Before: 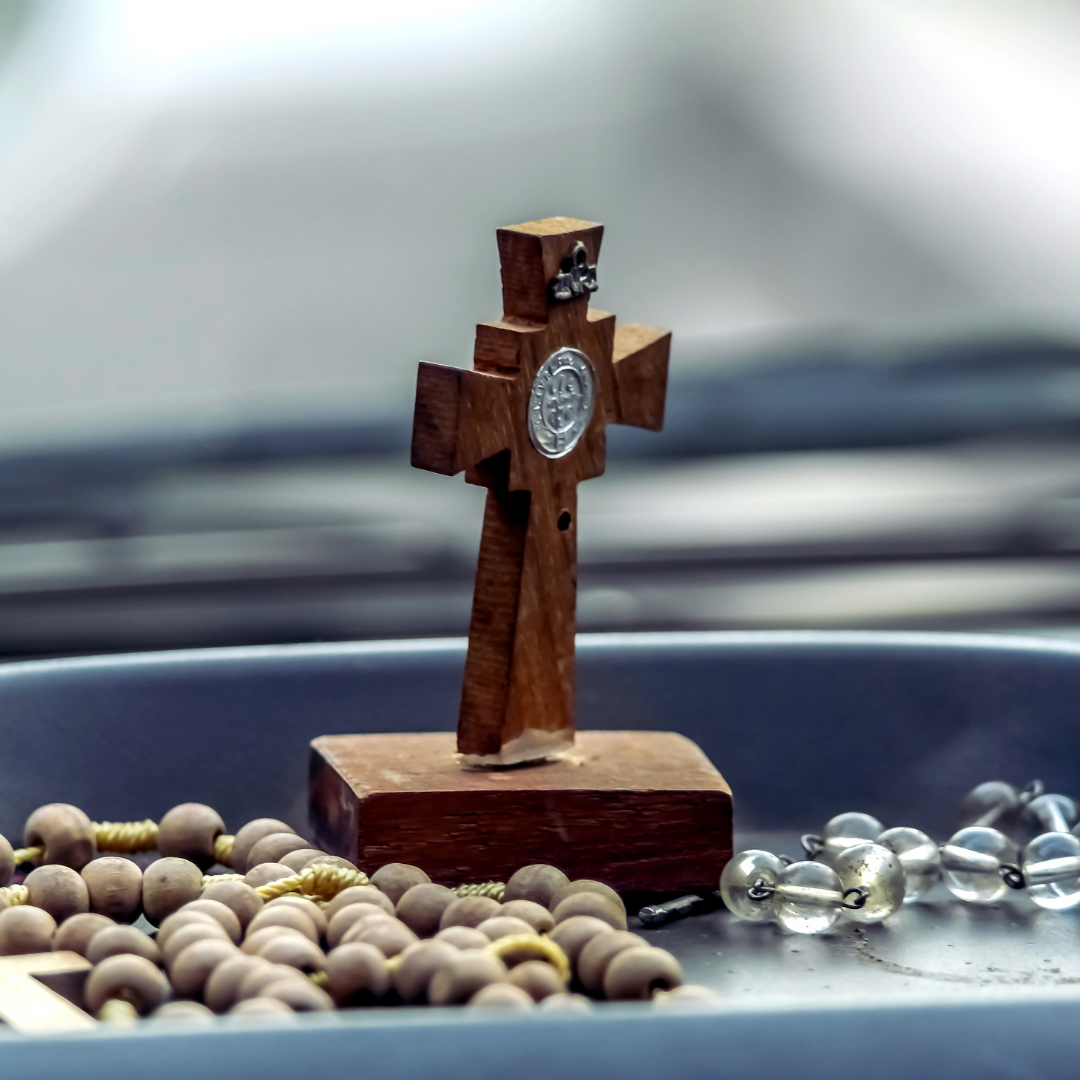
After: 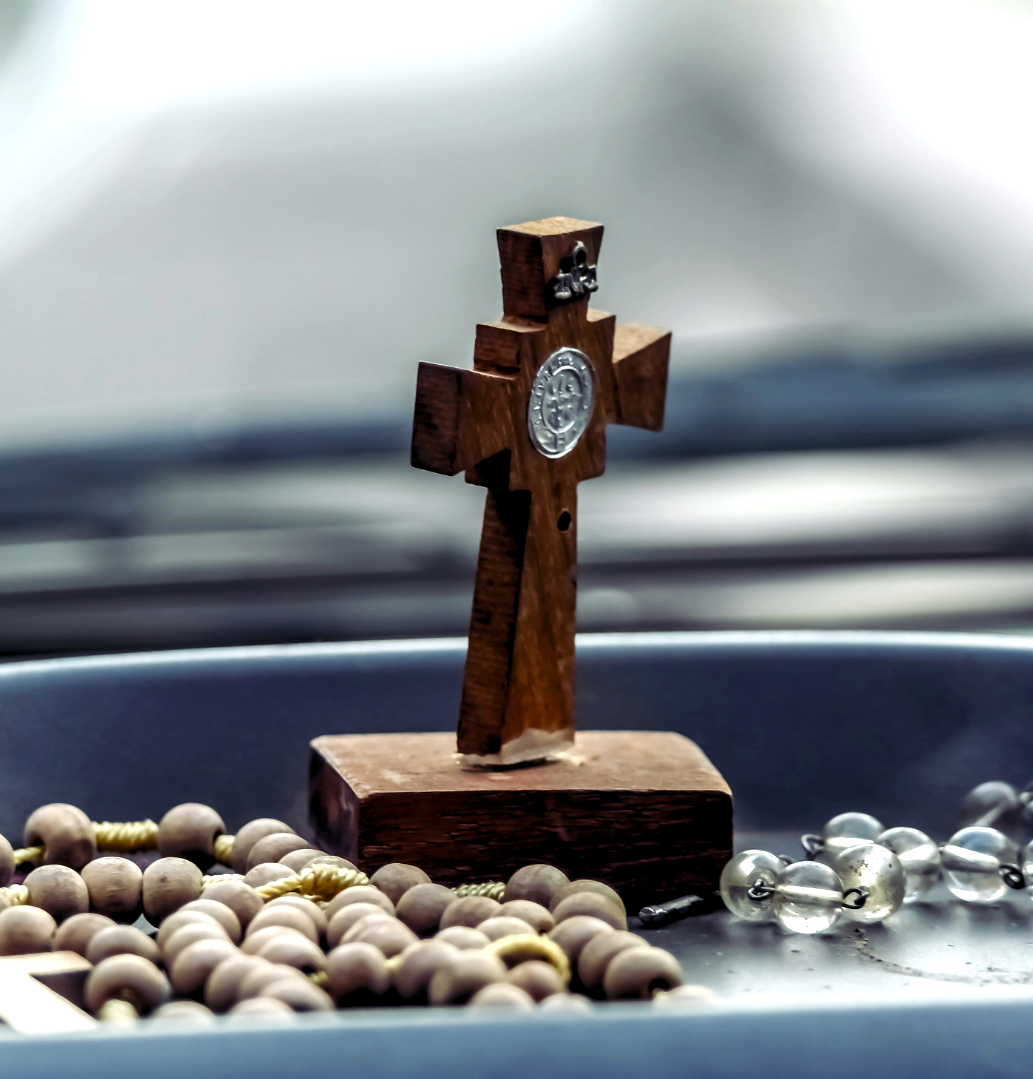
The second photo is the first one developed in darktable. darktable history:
levels: black 0.061%, levels [0.062, 0.494, 0.925]
color balance rgb: shadows lift › luminance -9.183%, power › hue 329.89°, global offset › luminance 0.491%, global offset › hue 169.37°, perceptual saturation grading › global saturation 20%, perceptual saturation grading › highlights -50.265%, perceptual saturation grading › shadows 30.579%
crop: right 4.295%, bottom 0.024%
